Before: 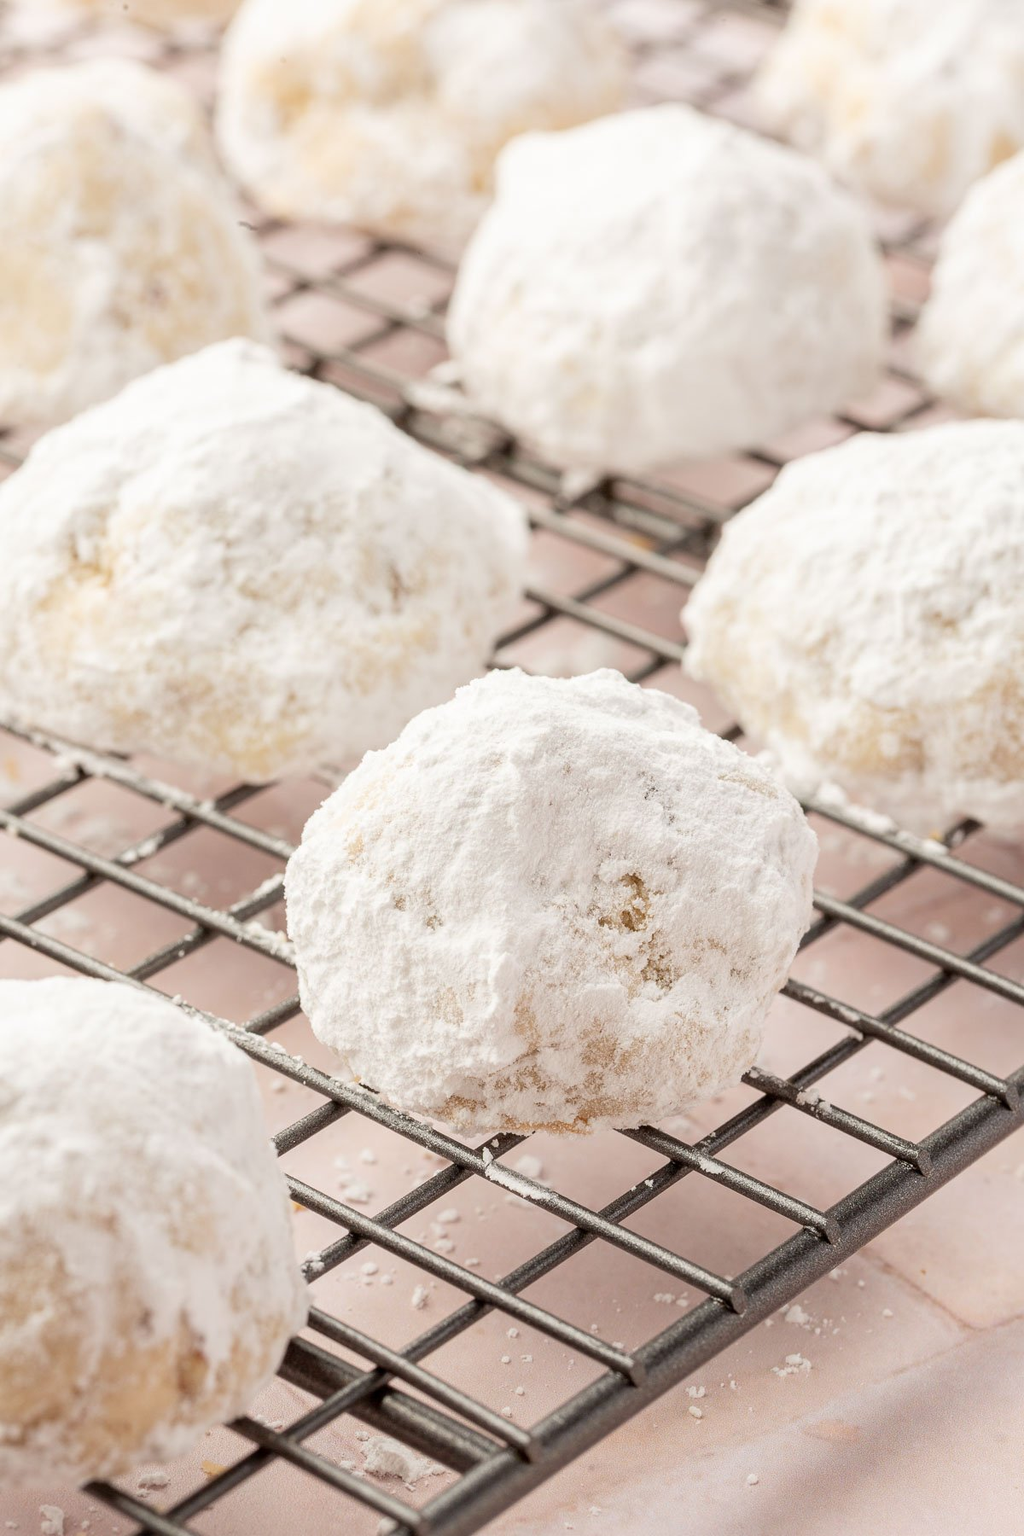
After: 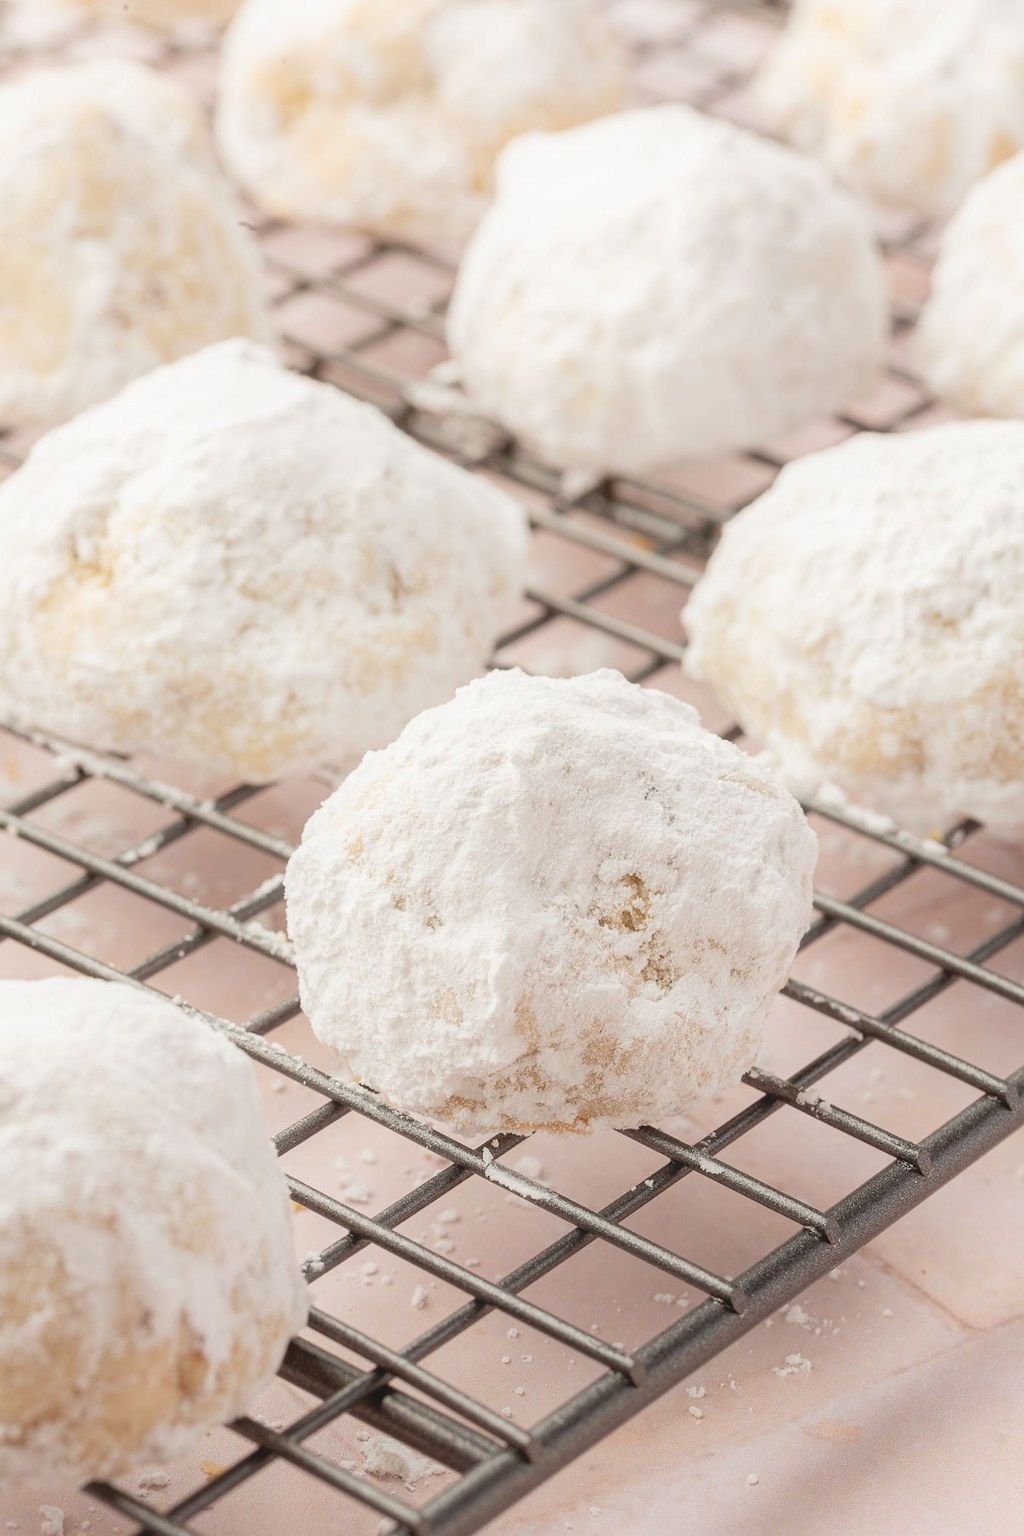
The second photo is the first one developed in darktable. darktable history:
contrast equalizer: y [[0.46, 0.454, 0.451, 0.451, 0.455, 0.46], [0.5 ×6], [0.5 ×6], [0 ×6], [0 ×6]]
